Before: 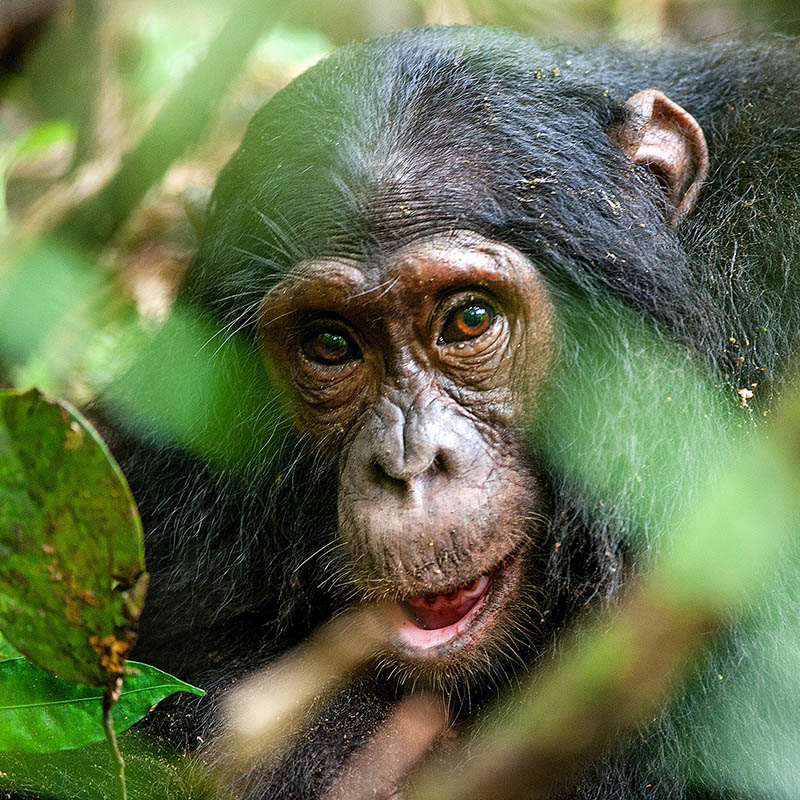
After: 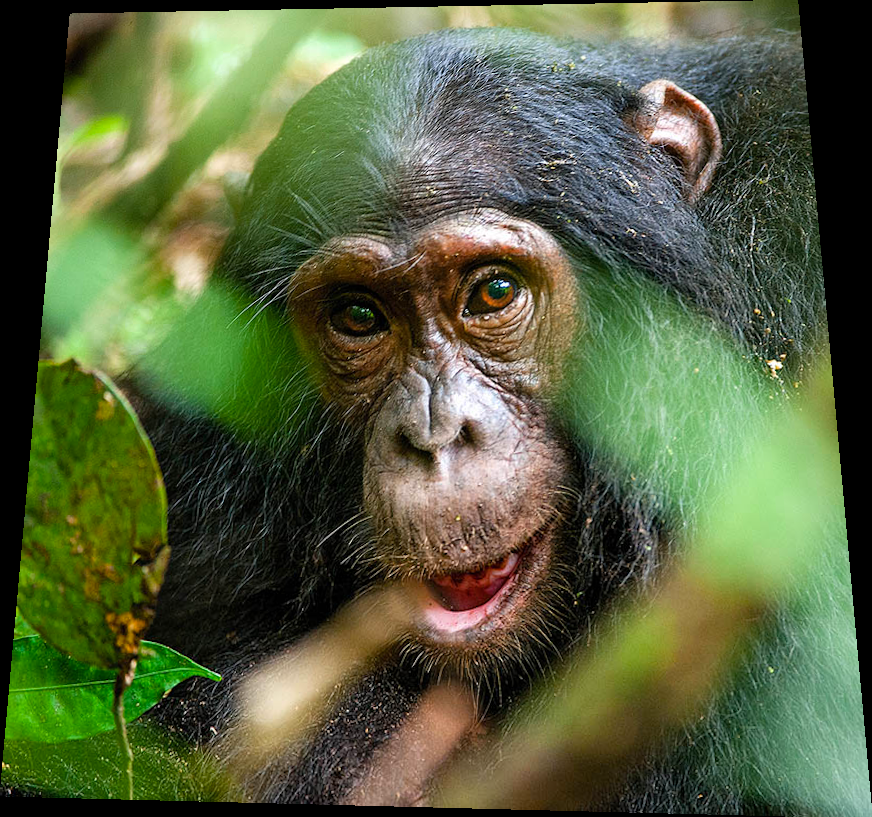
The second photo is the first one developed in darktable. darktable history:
rotate and perspective: rotation 0.128°, lens shift (vertical) -0.181, lens shift (horizontal) -0.044, shear 0.001, automatic cropping off
color balance rgb: perceptual saturation grading › global saturation 10%, global vibrance 10%
